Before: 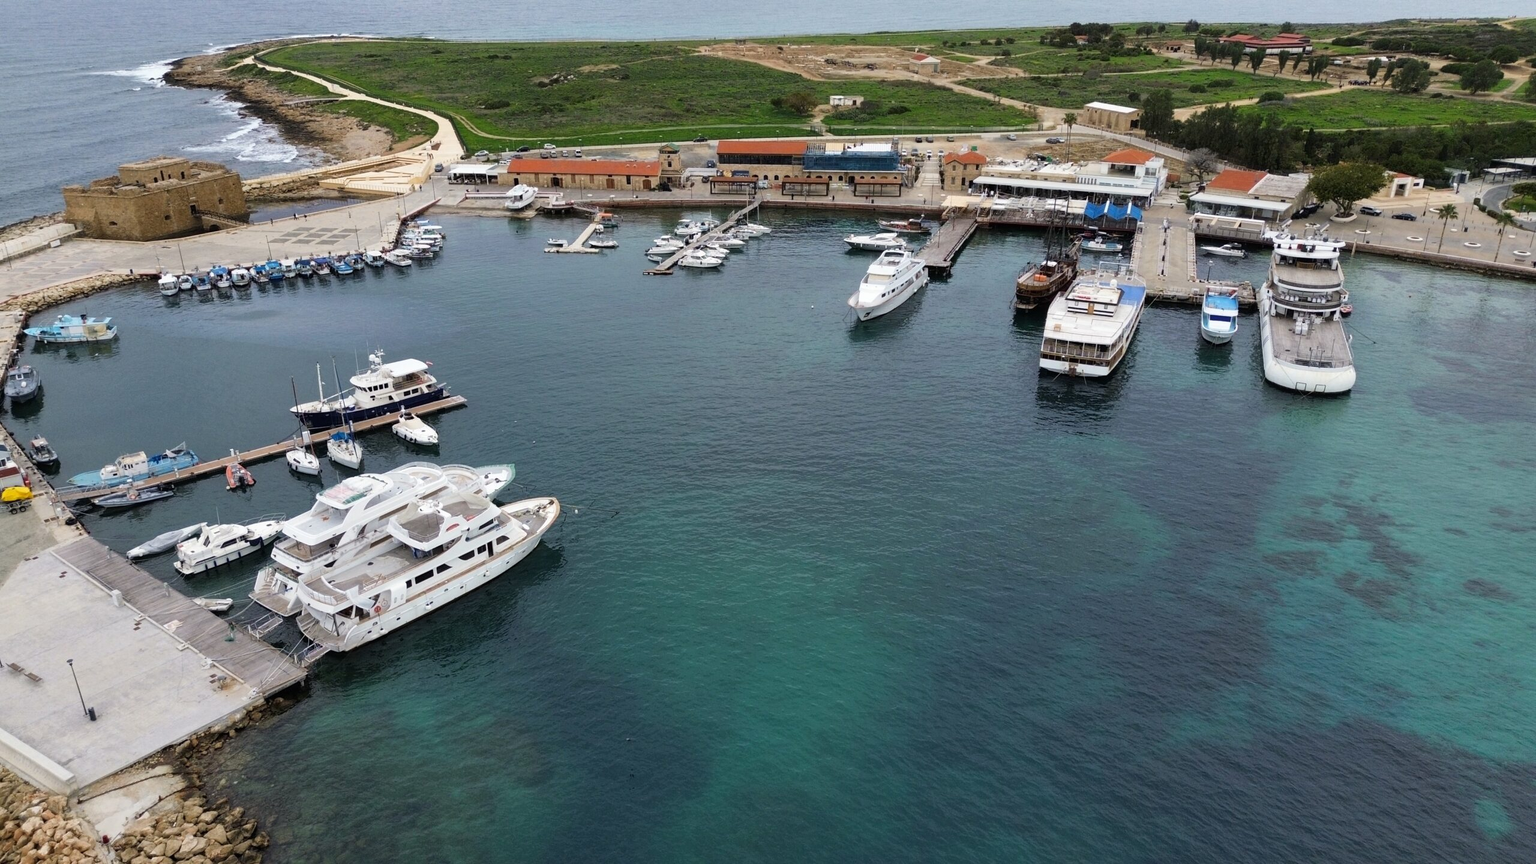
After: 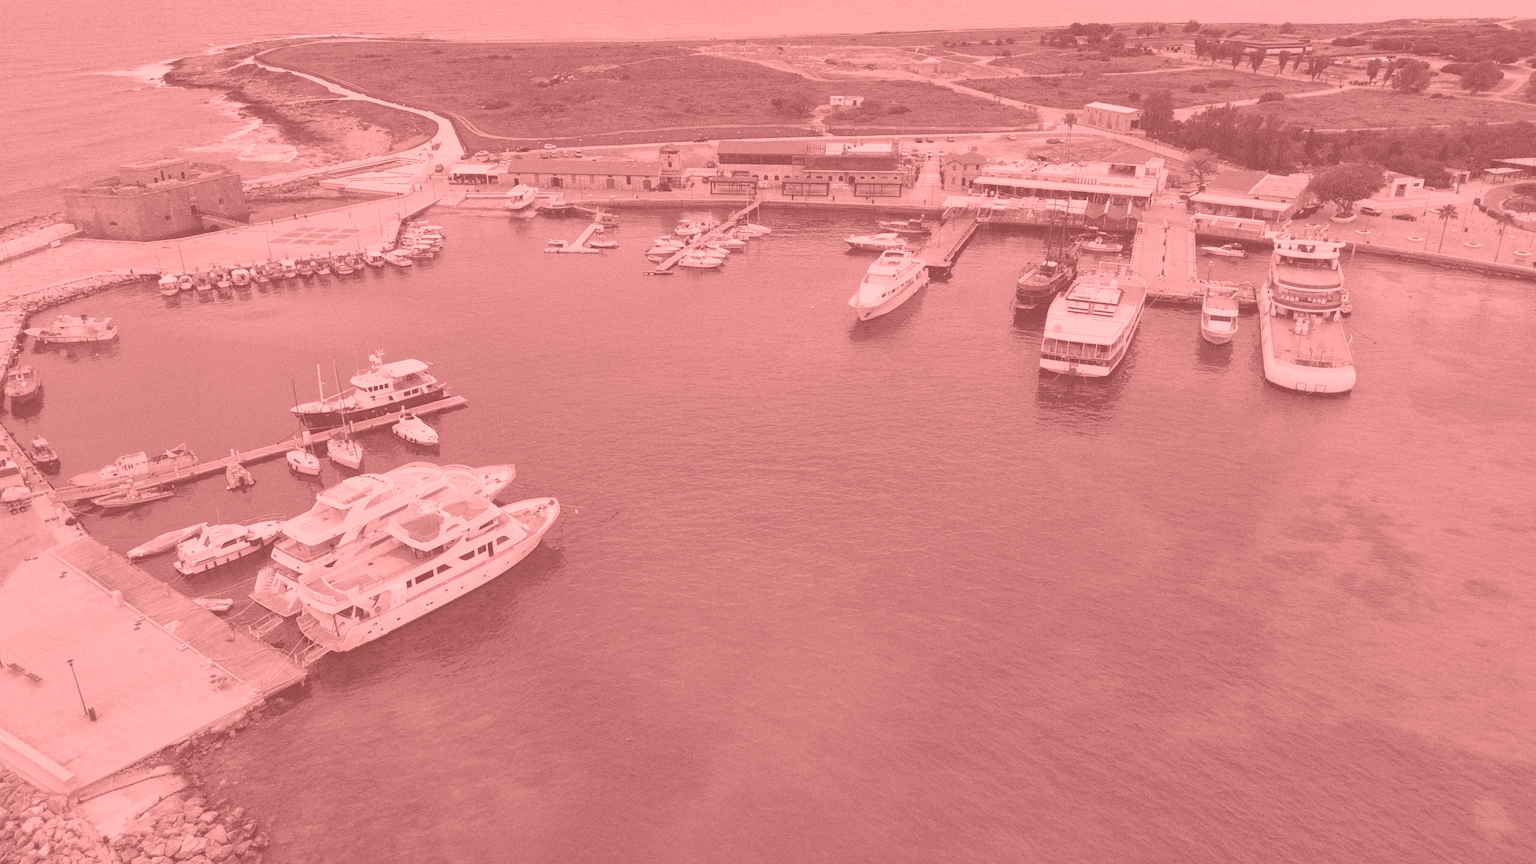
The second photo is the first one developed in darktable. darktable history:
grain: coarseness 0.47 ISO
shadows and highlights: low approximation 0.01, soften with gaussian
white balance: red 0.982, blue 1.018
color zones: curves: ch1 [(0, 0.34) (0.143, 0.164) (0.286, 0.152) (0.429, 0.176) (0.571, 0.173) (0.714, 0.188) (0.857, 0.199) (1, 0.34)]
colorize: saturation 51%, source mix 50.67%, lightness 50.67%
